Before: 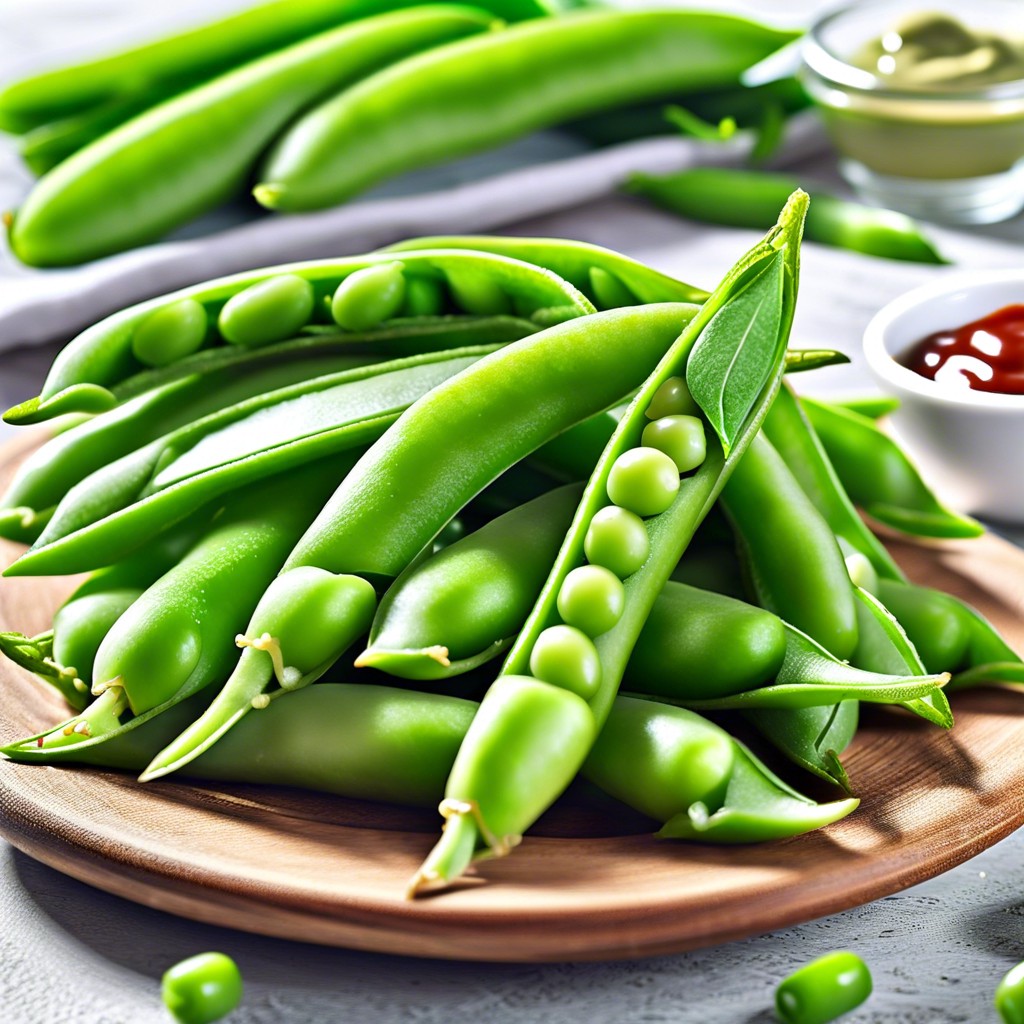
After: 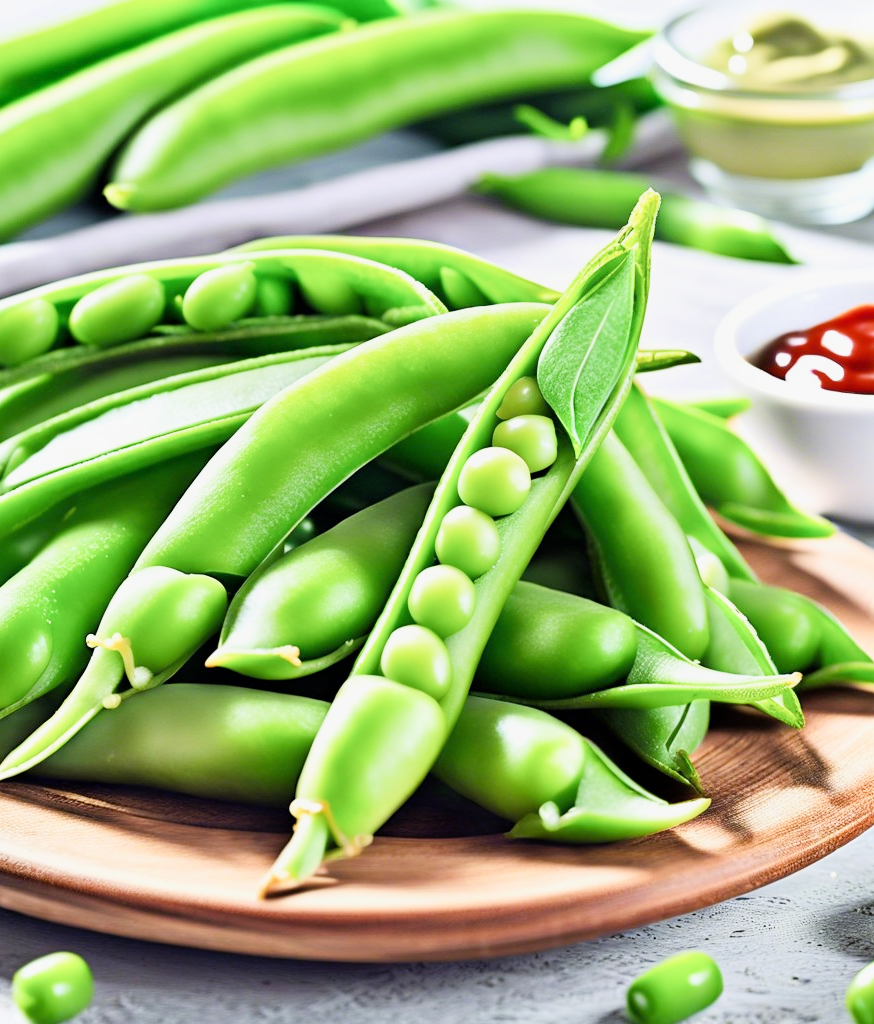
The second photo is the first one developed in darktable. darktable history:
shadows and highlights: shadows 1.37, highlights 39.95
filmic rgb: black relative exposure -7.65 EV, white relative exposure 4.56 EV, hardness 3.61
exposure: black level correction 0, exposure 1.099 EV, compensate highlight preservation false
crop and rotate: left 14.576%
